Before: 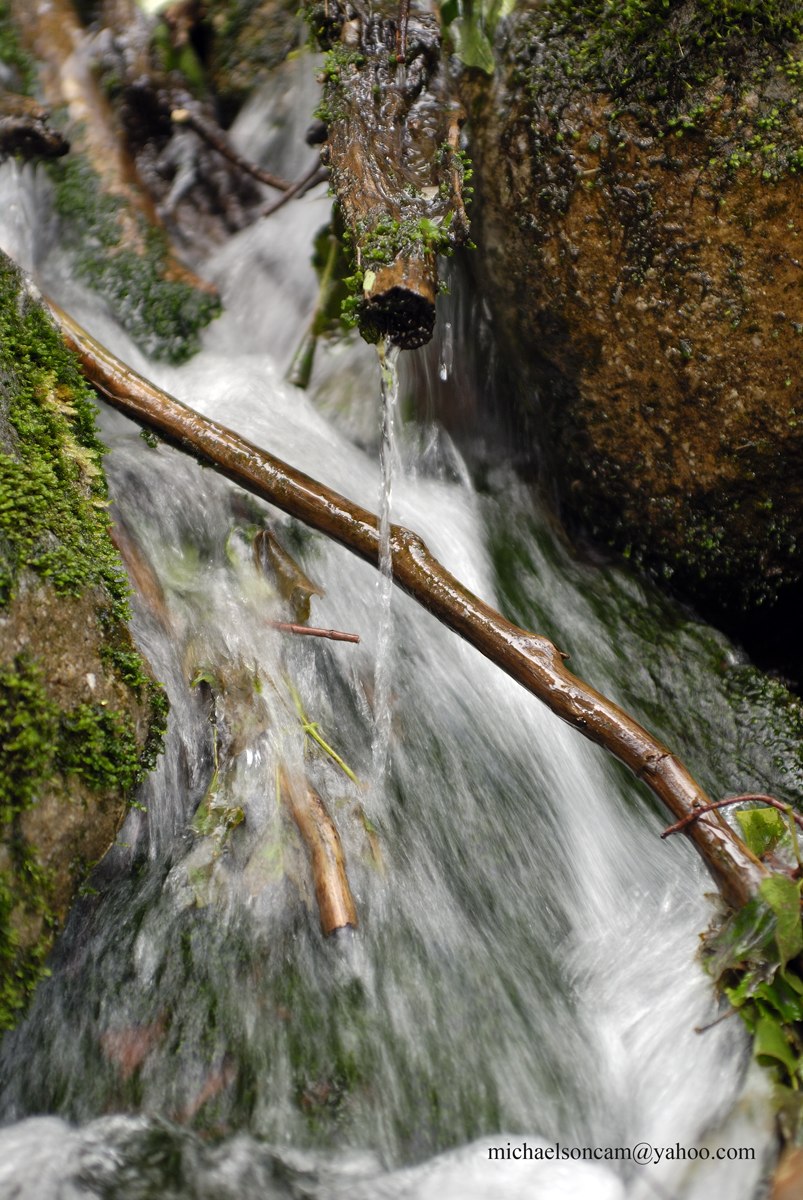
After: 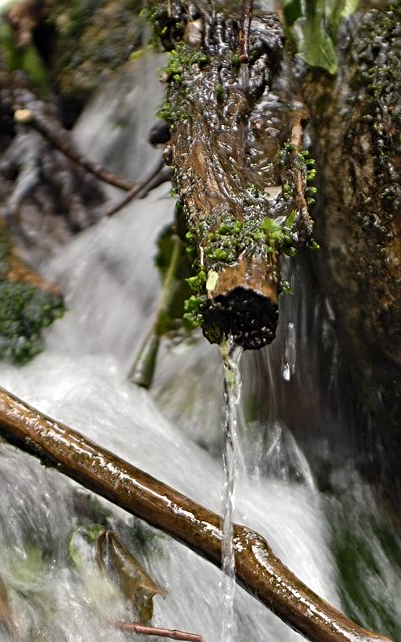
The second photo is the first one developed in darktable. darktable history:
sharpen: radius 2.767
crop: left 19.556%, right 30.401%, bottom 46.458%
